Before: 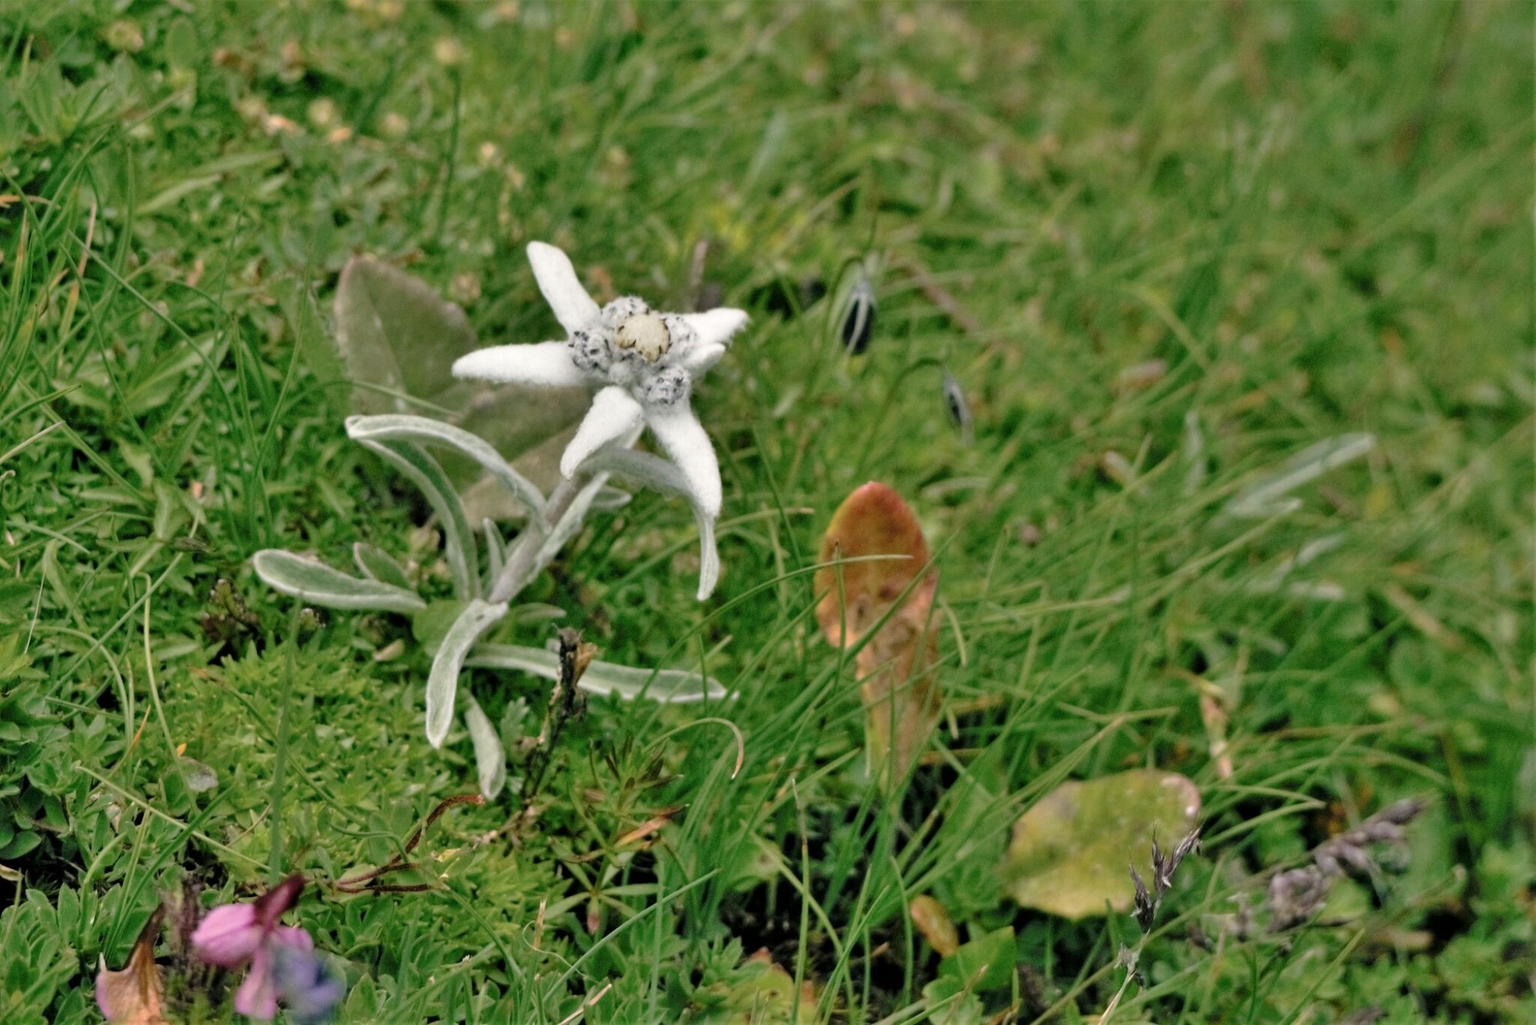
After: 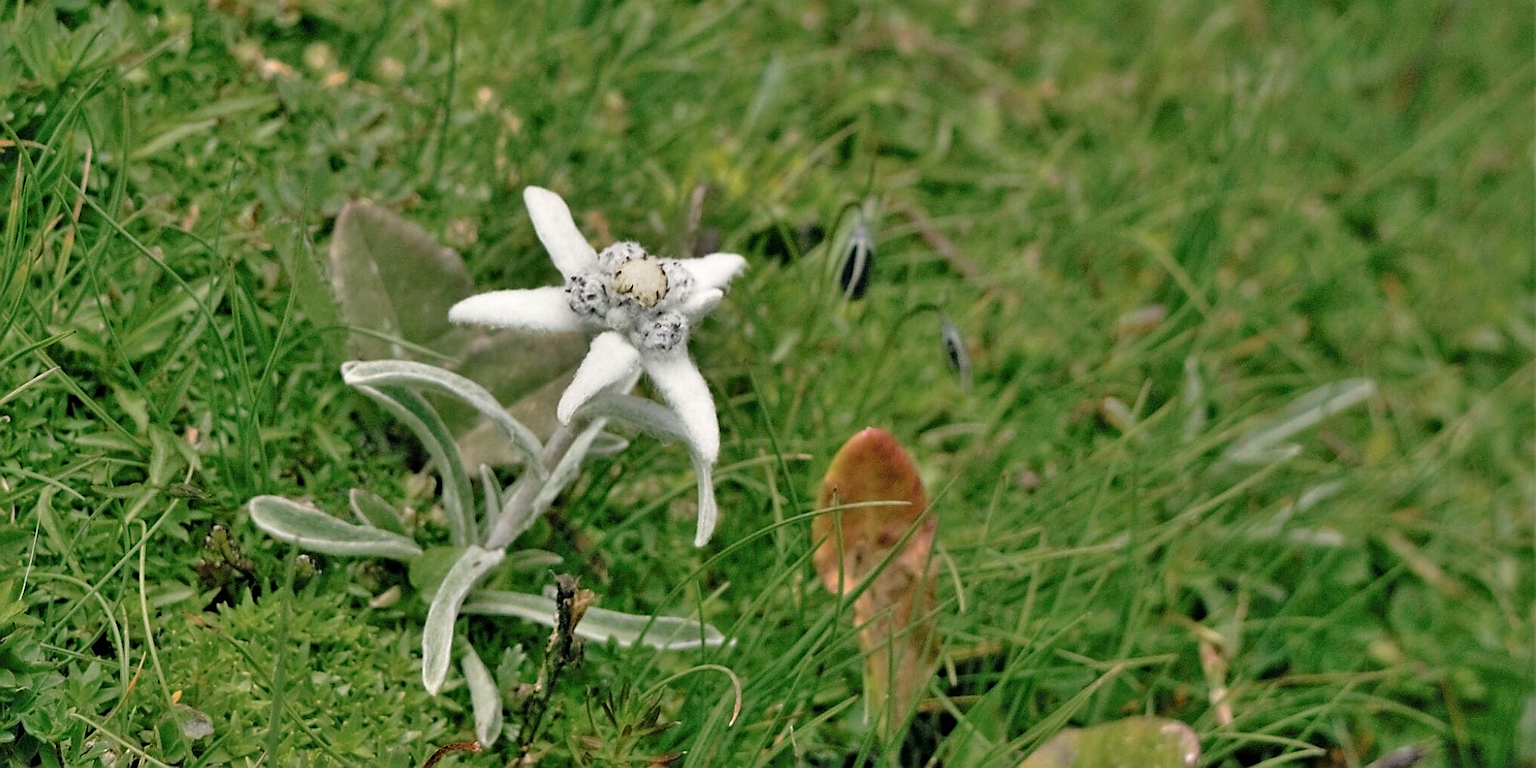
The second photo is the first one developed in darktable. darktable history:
sharpen: radius 1.4, amount 1.25, threshold 0.7
crop: left 0.387%, top 5.469%, bottom 19.809%
